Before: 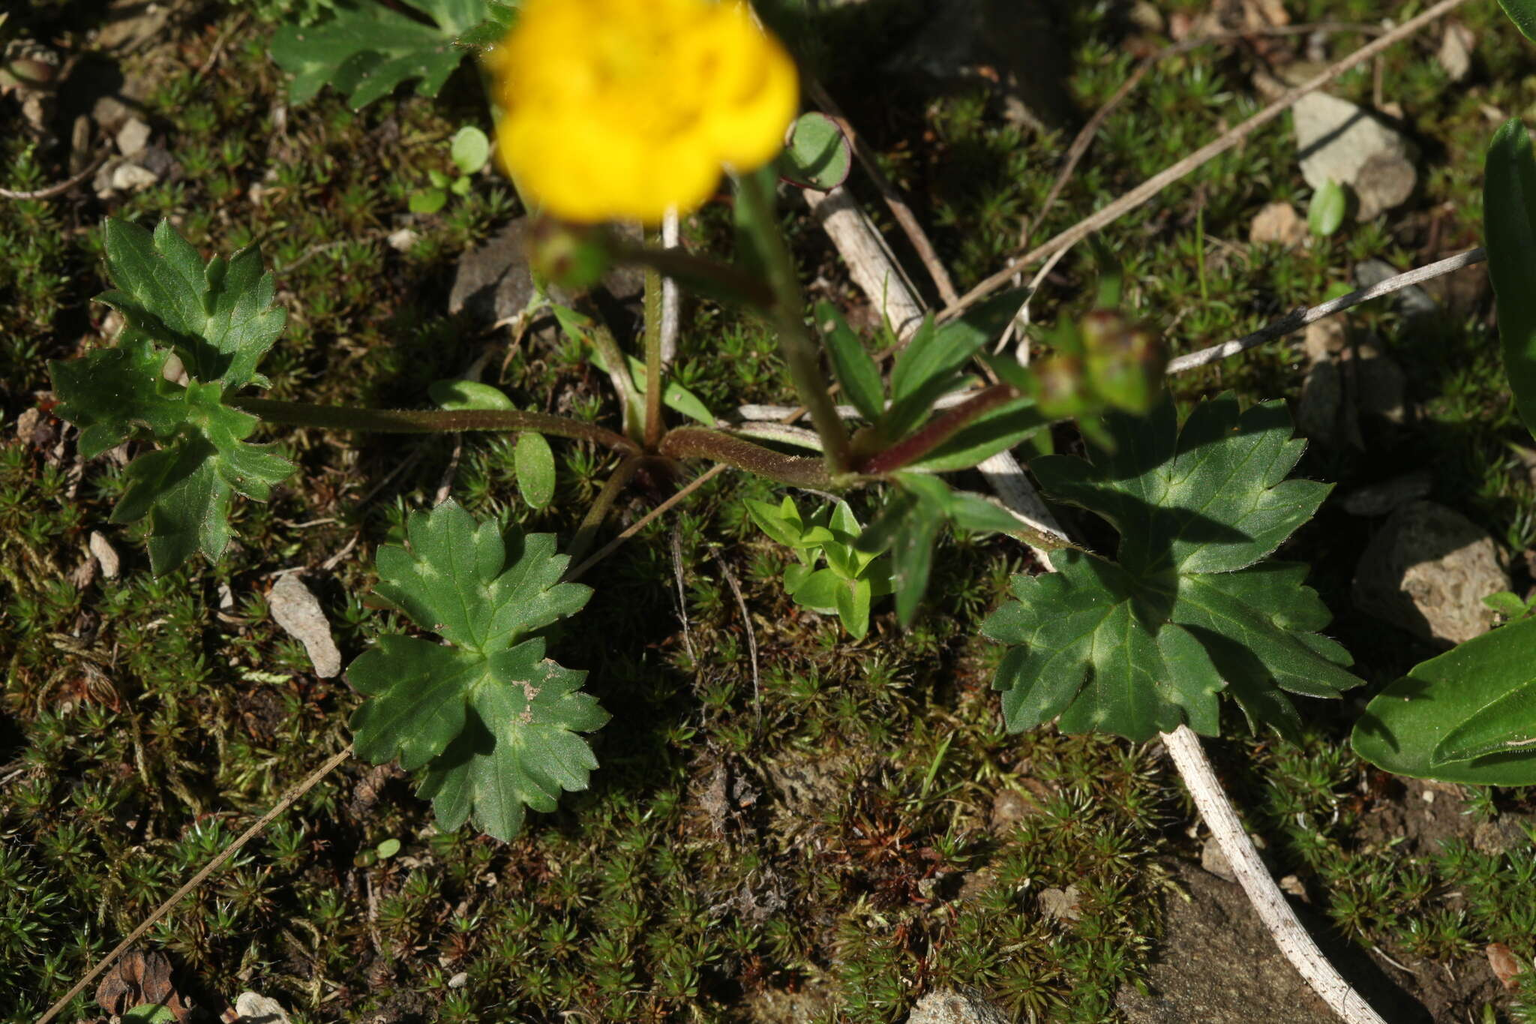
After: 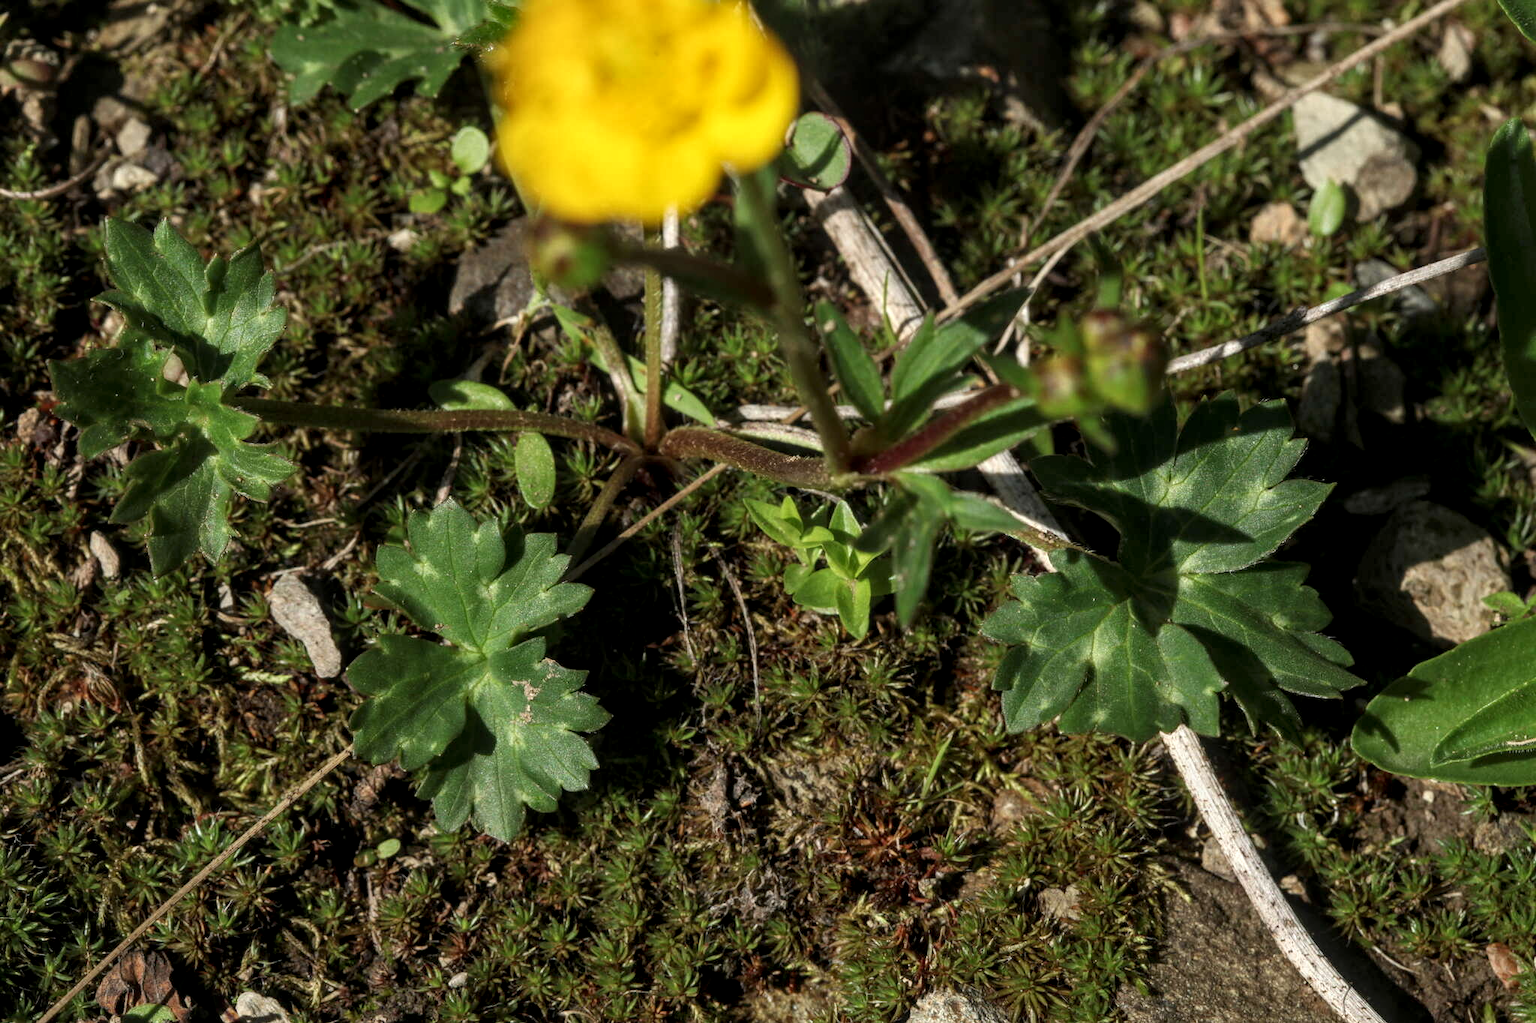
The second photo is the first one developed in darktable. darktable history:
base curve: curves: ch0 [(0, 0) (0.989, 0.992)], preserve colors none
local contrast: highlights 62%, detail 143%, midtone range 0.425
